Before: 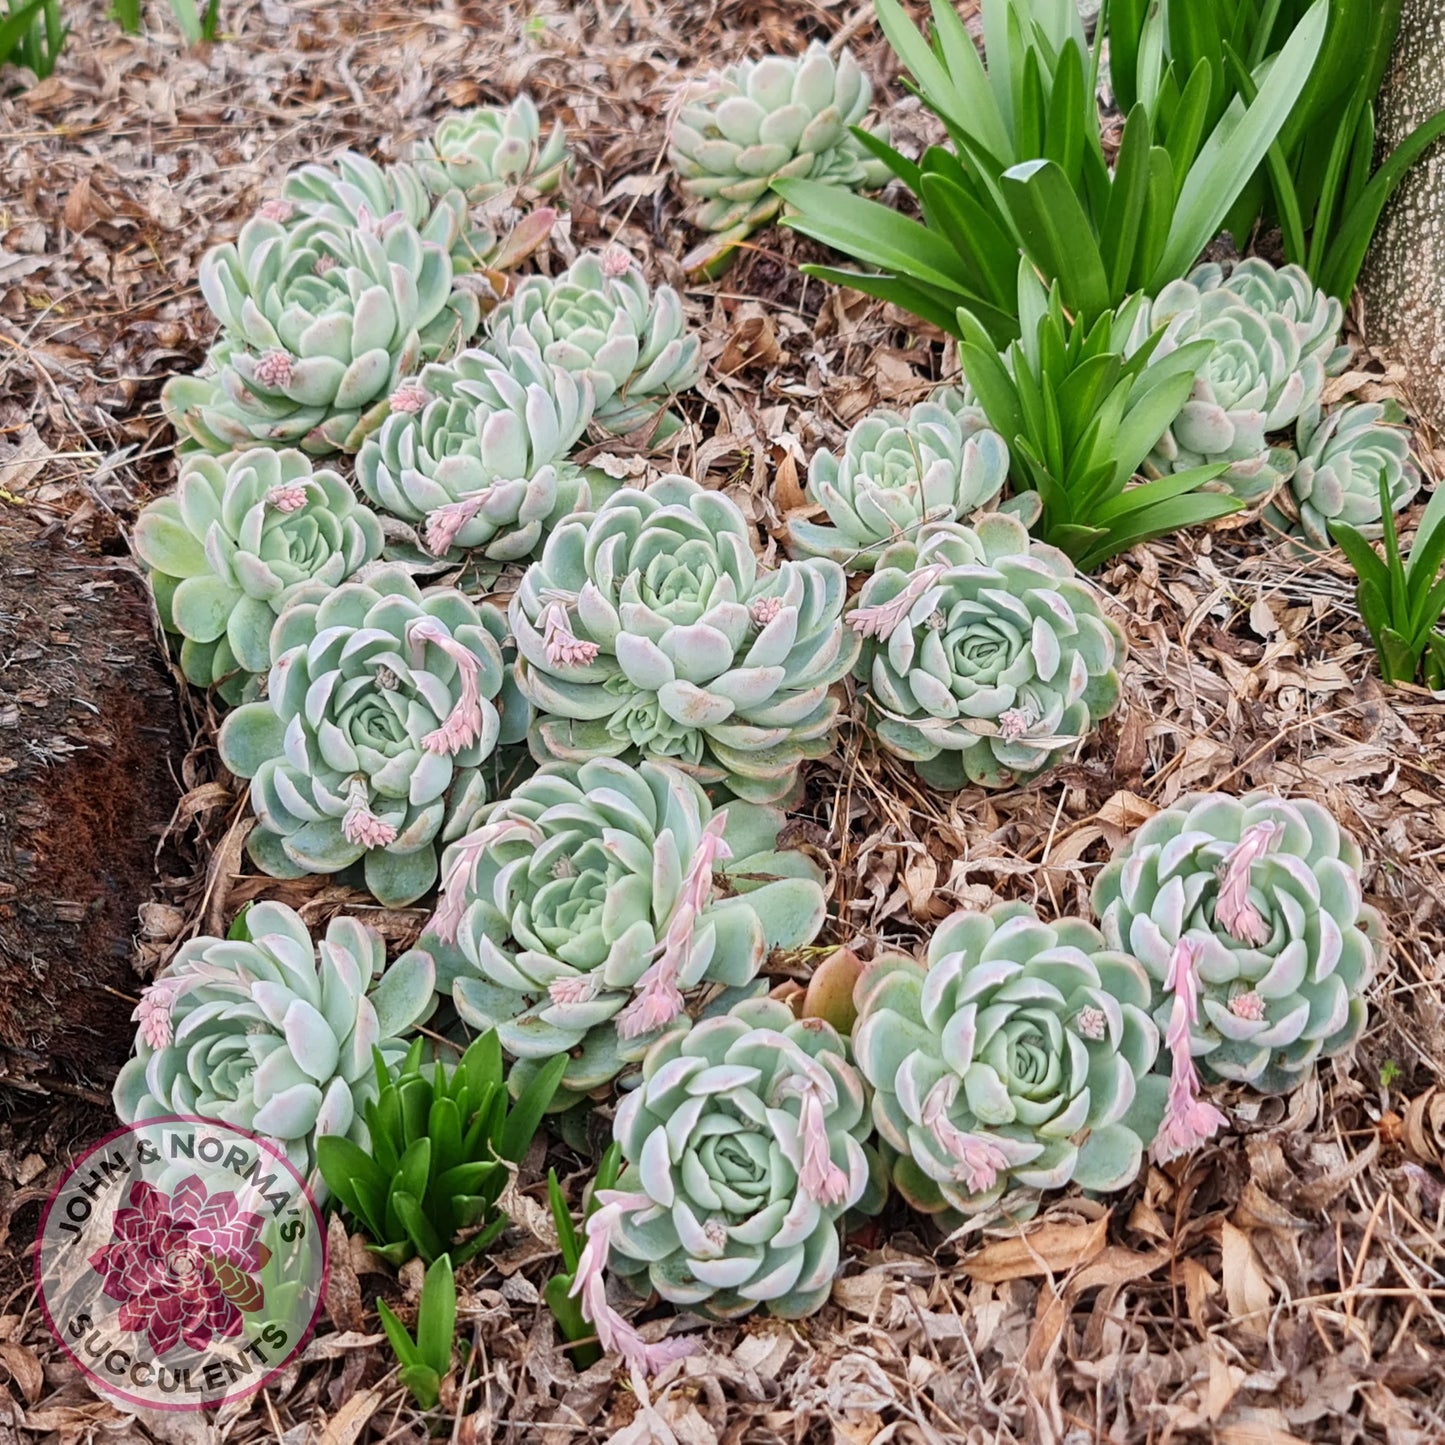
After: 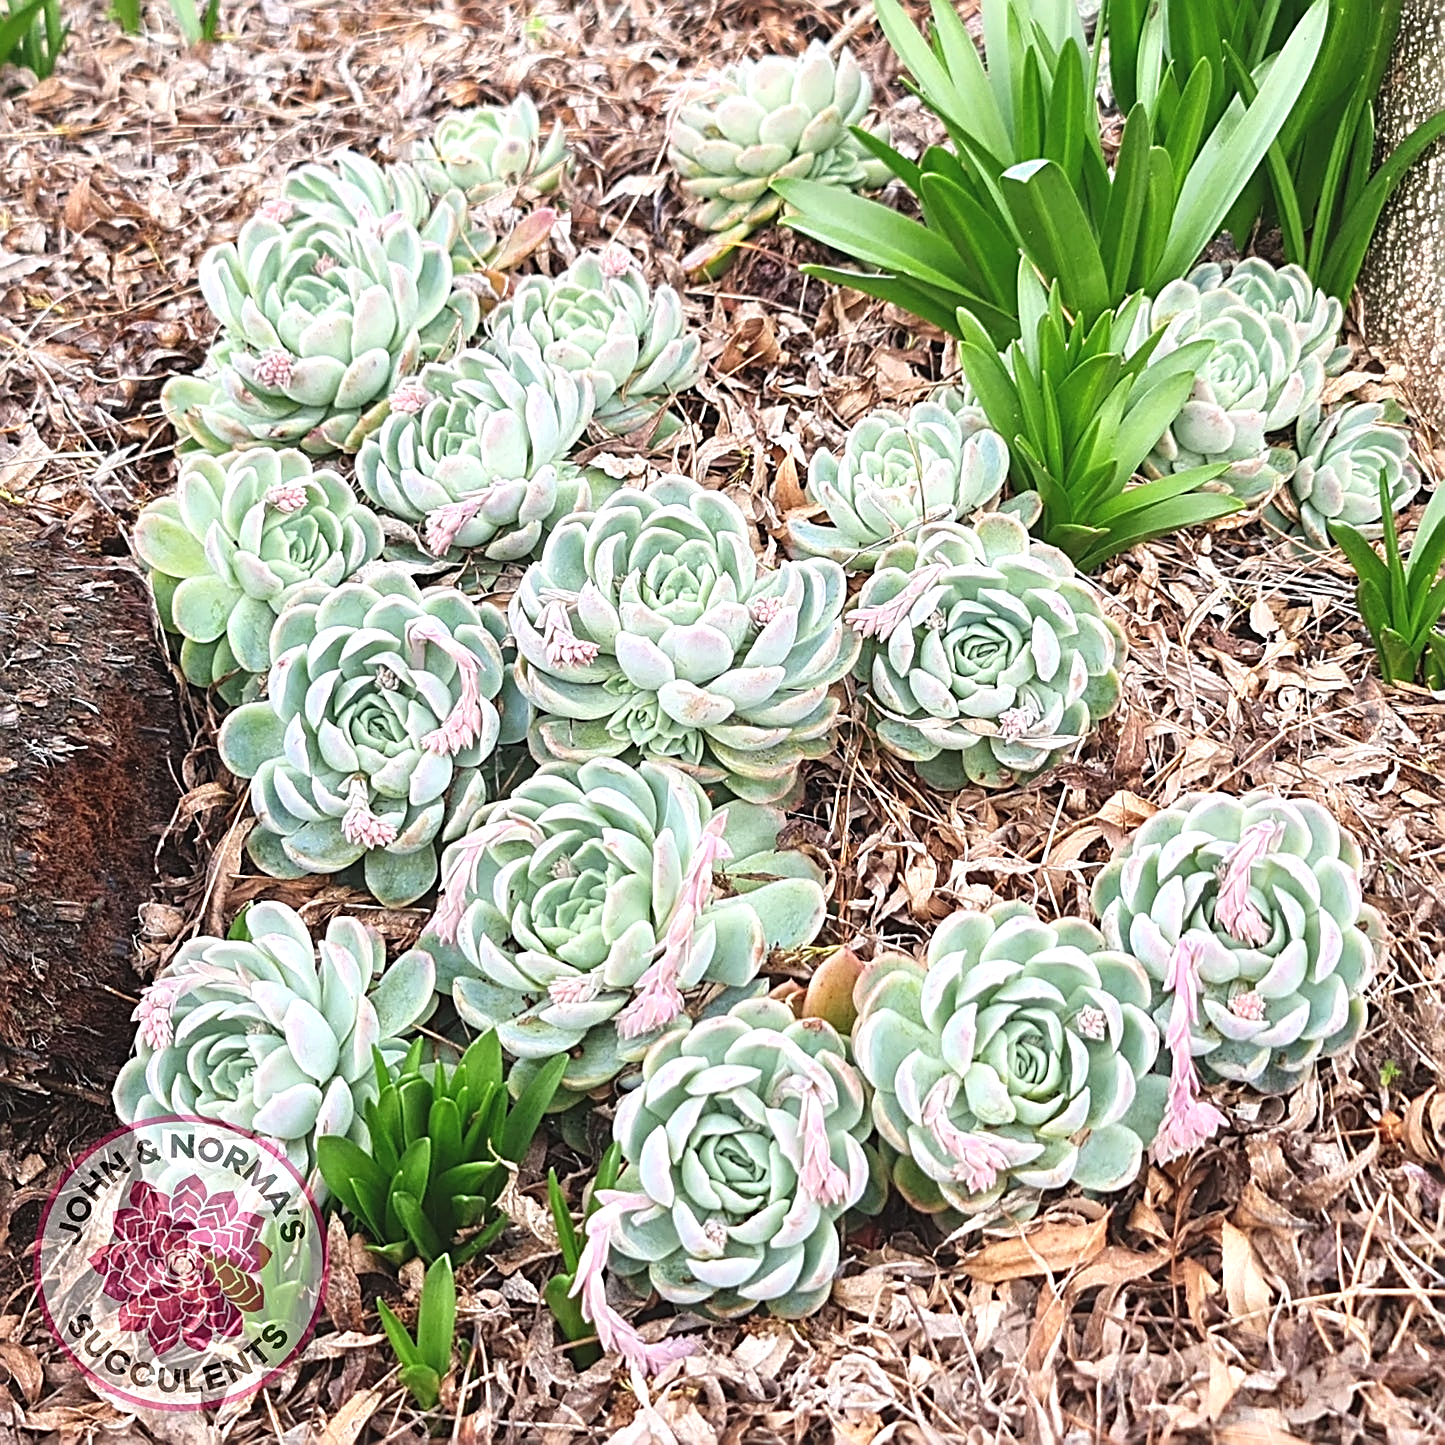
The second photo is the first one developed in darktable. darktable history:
sharpen: radius 2.584, amount 0.688
exposure: black level correction -0.005, exposure 0.622 EV, compensate highlight preservation false
